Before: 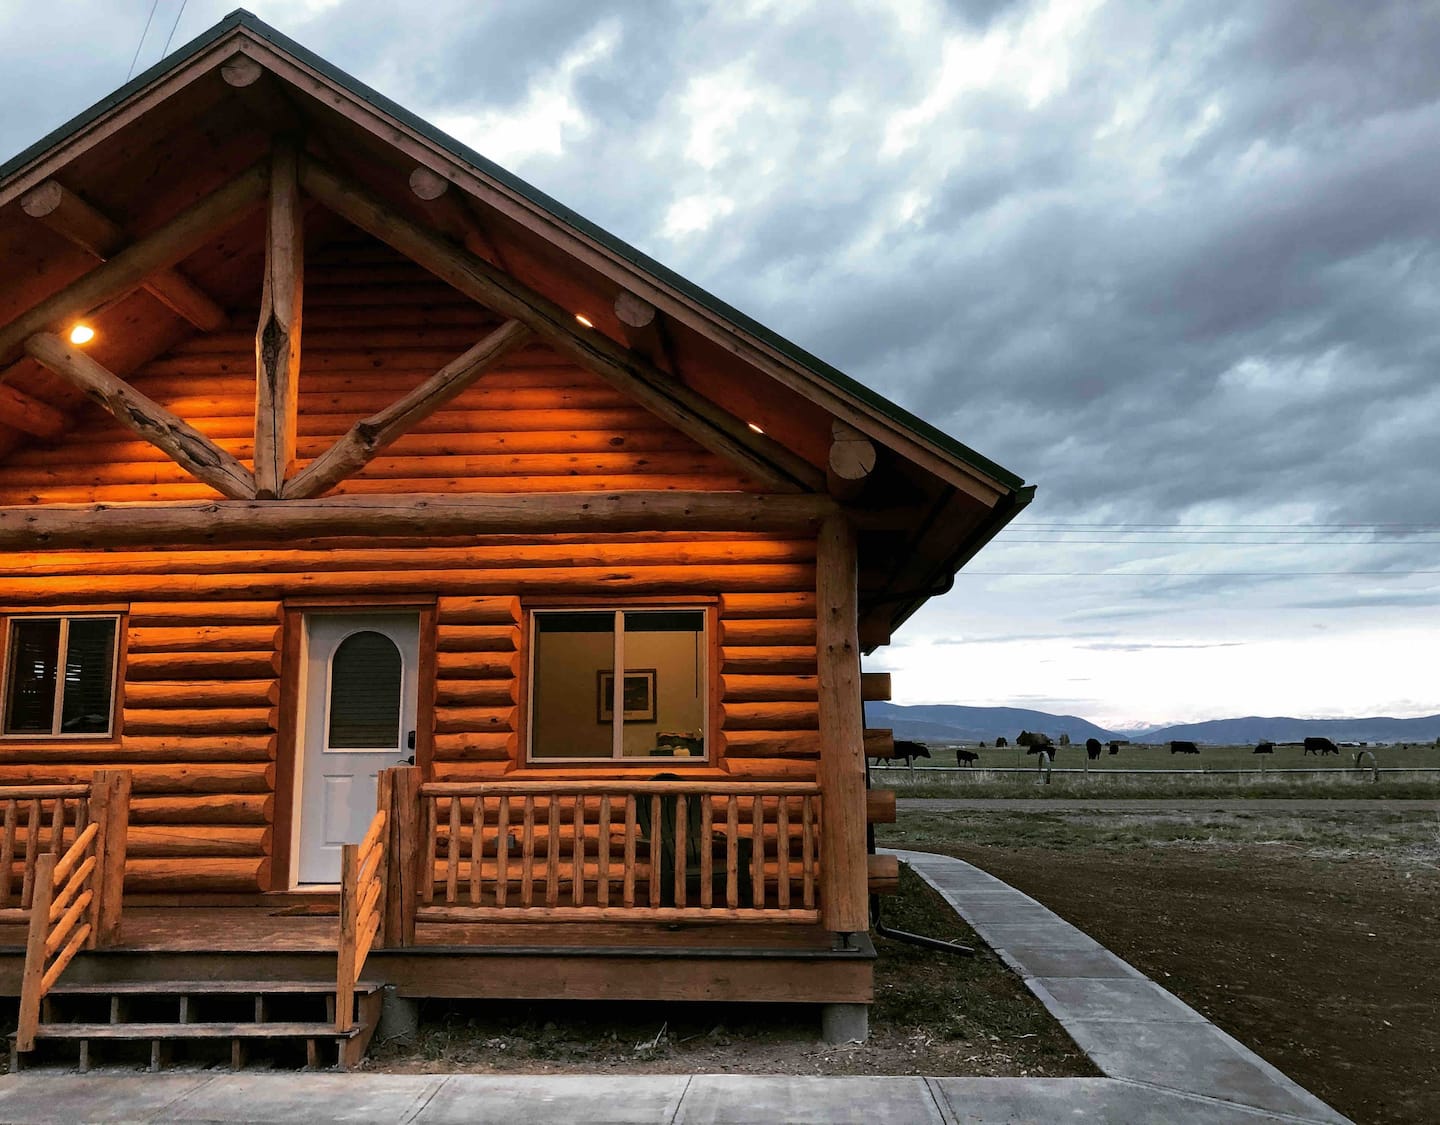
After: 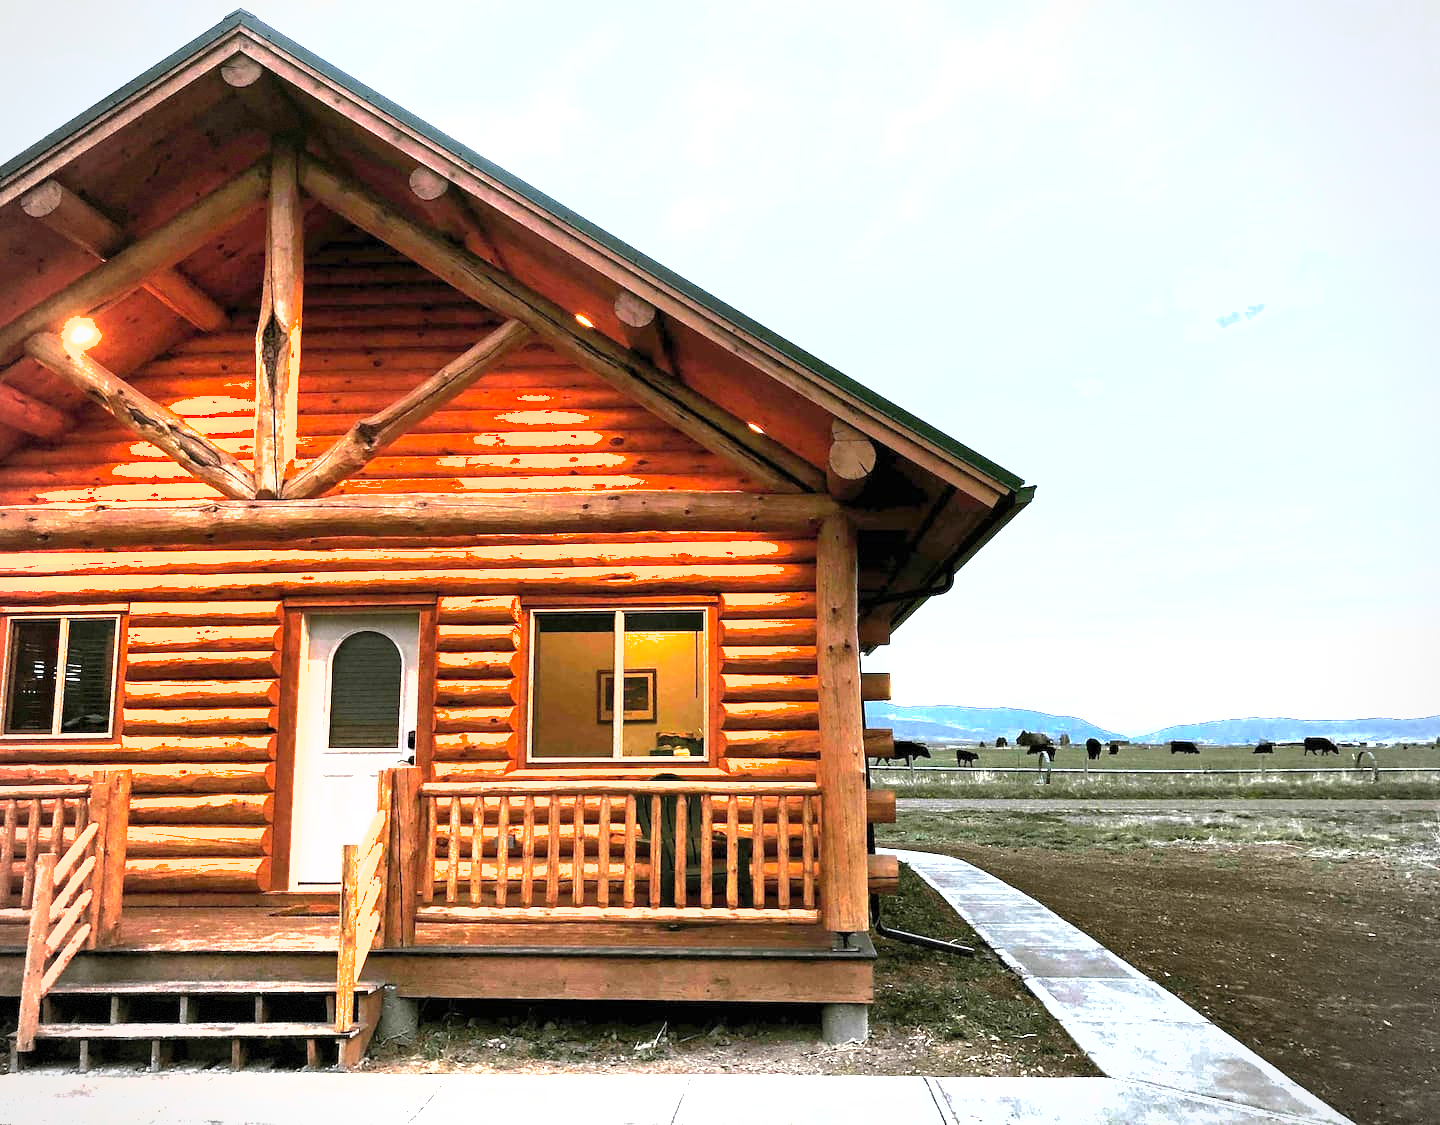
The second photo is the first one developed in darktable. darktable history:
exposure: black level correction 0, exposure 1.199 EV, compensate highlight preservation false
vignetting: brightness -0.165, dithering 8-bit output
levels: levels [0.012, 0.367, 0.697]
shadows and highlights: on, module defaults
